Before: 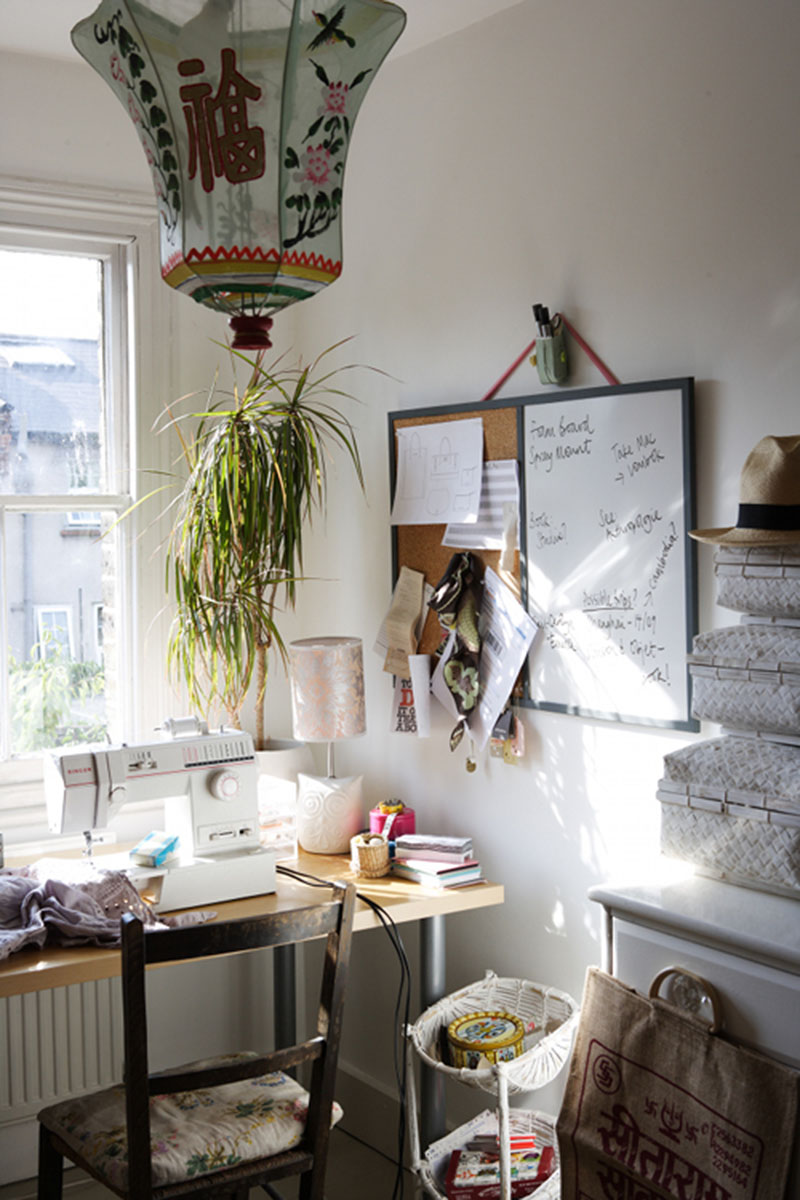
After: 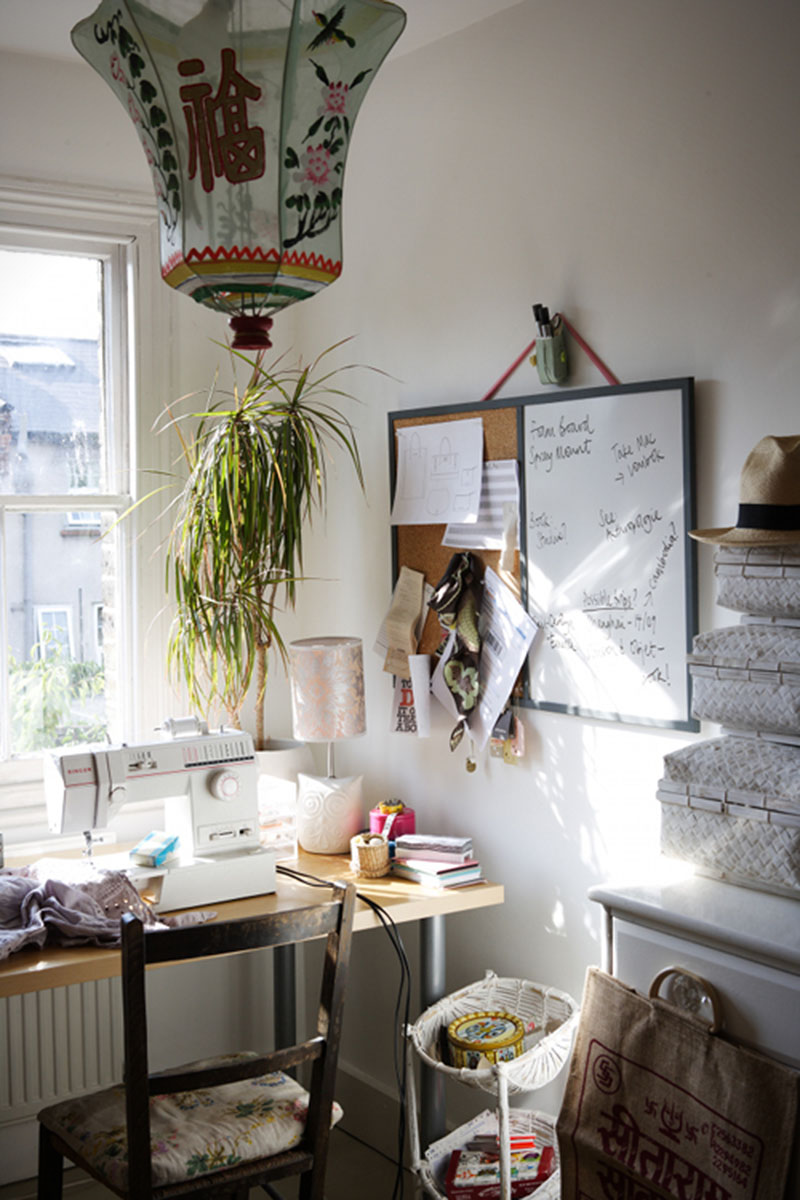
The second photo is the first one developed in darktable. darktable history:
vignetting: fall-off radius 81.64%, brightness -0.982, saturation 0.488, unbound false
